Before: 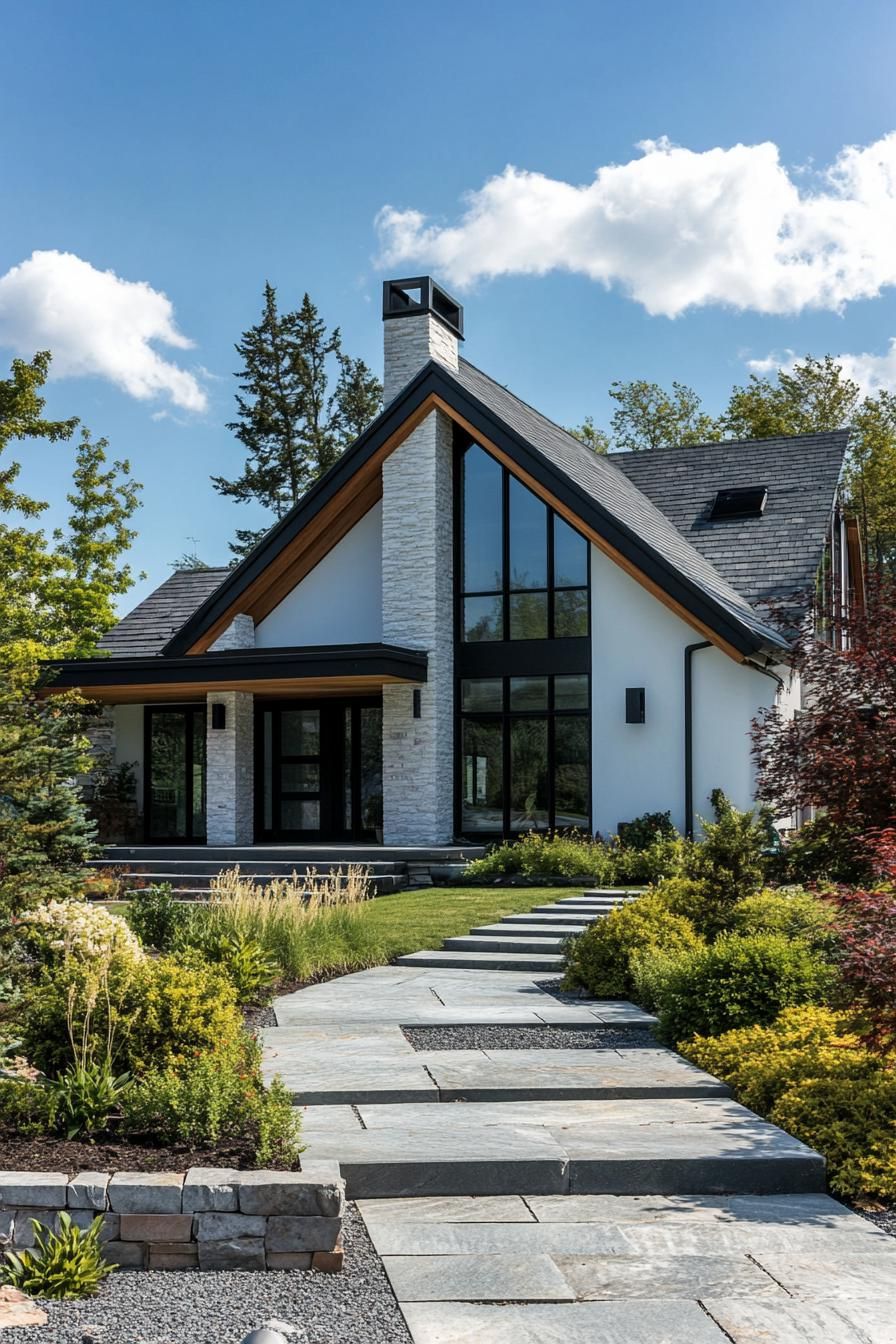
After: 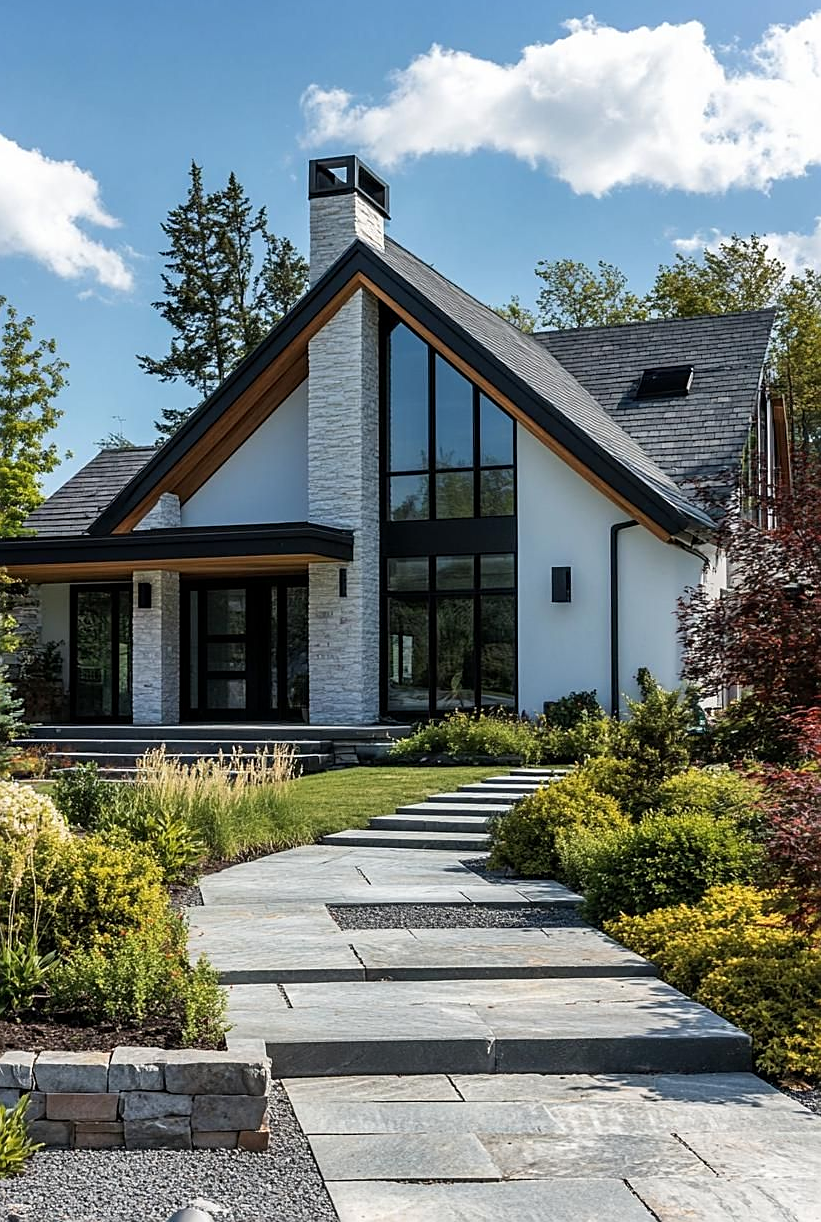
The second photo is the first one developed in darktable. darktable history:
crop and rotate: left 8.302%, top 9.024%
sharpen: on, module defaults
